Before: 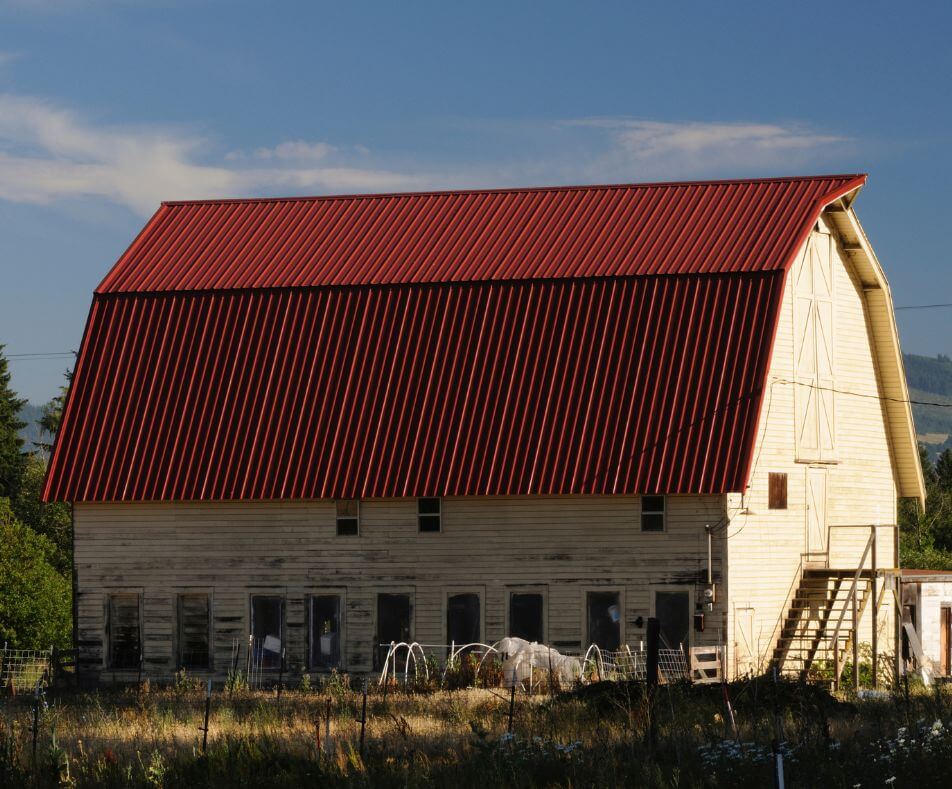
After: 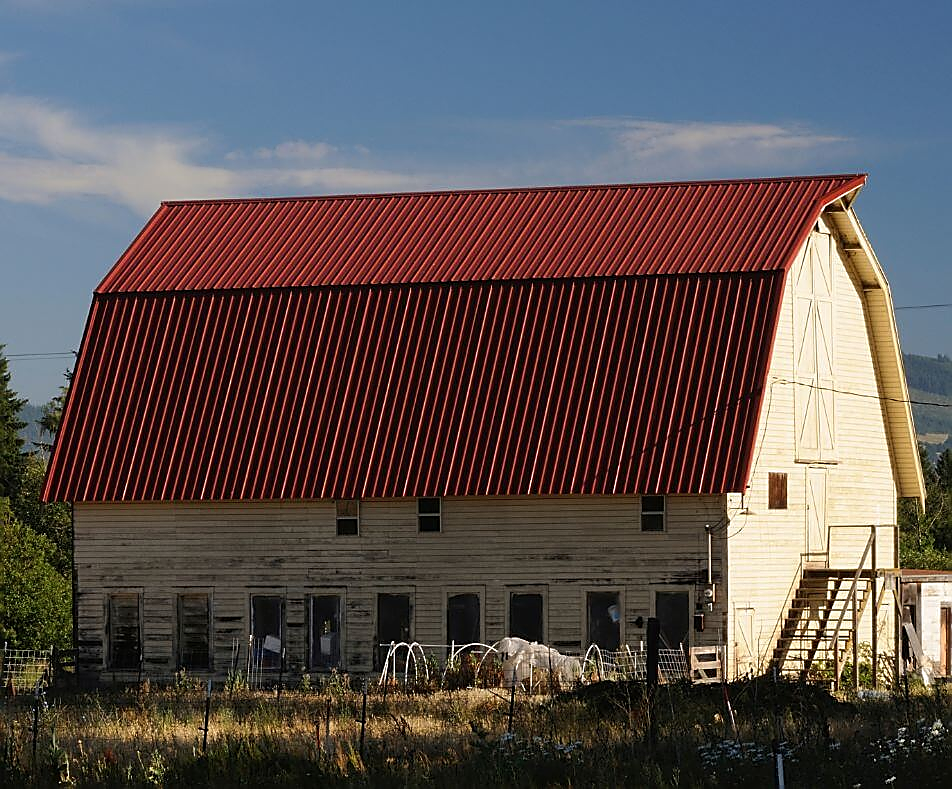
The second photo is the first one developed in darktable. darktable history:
sharpen: radius 1.374, amount 1.26, threshold 0.604
